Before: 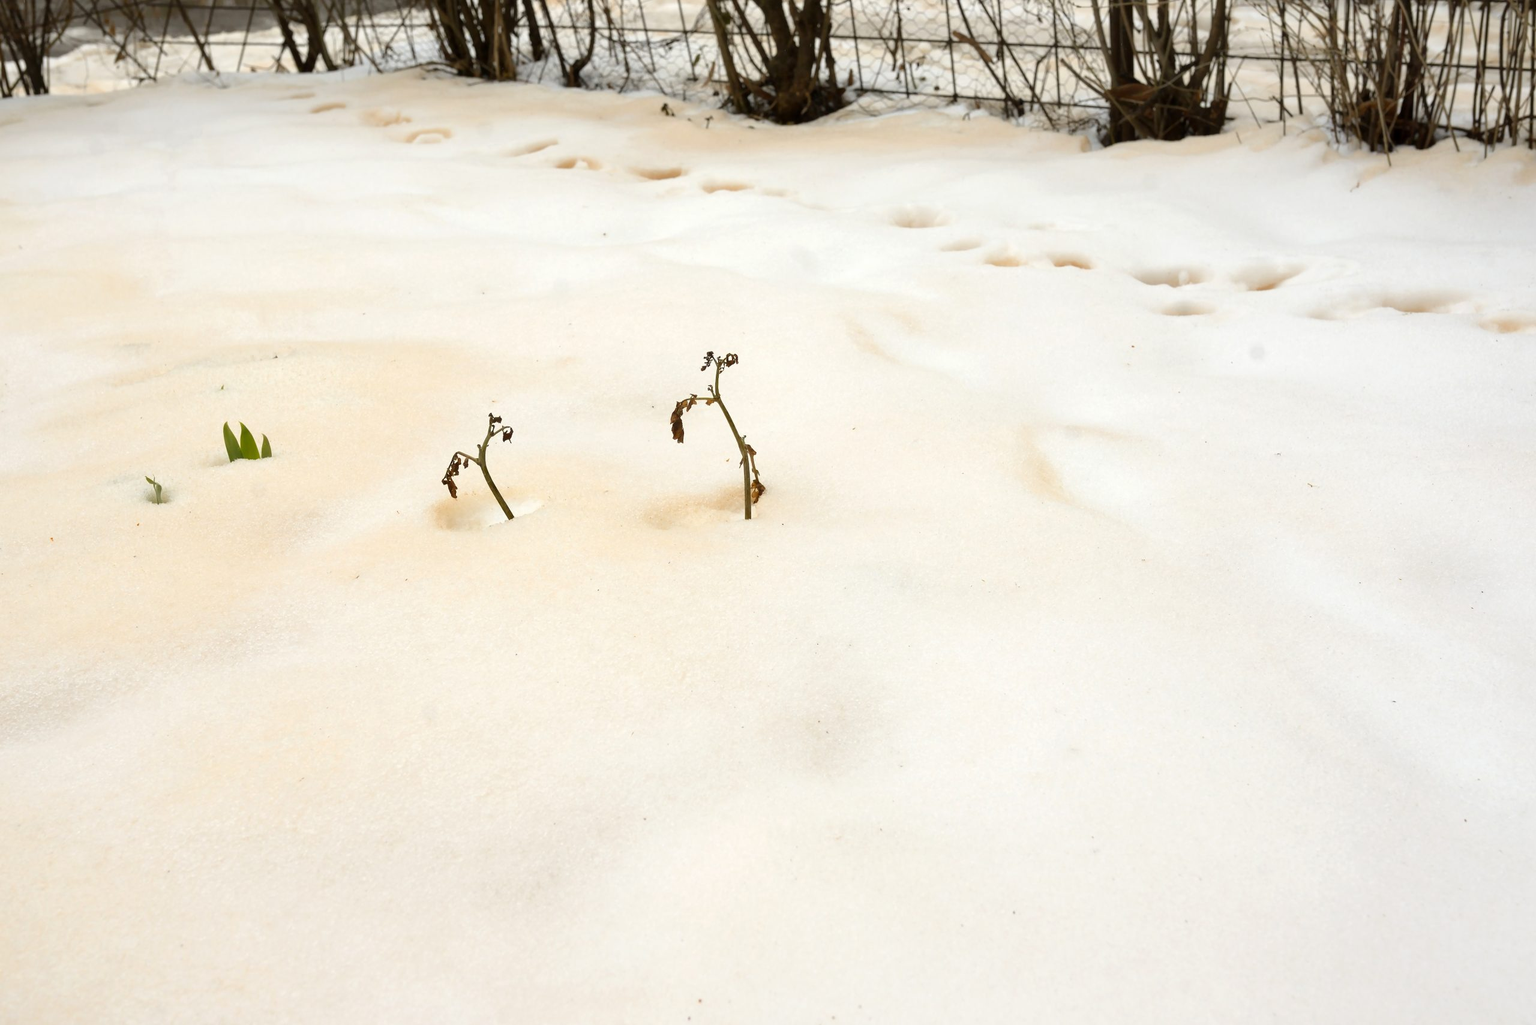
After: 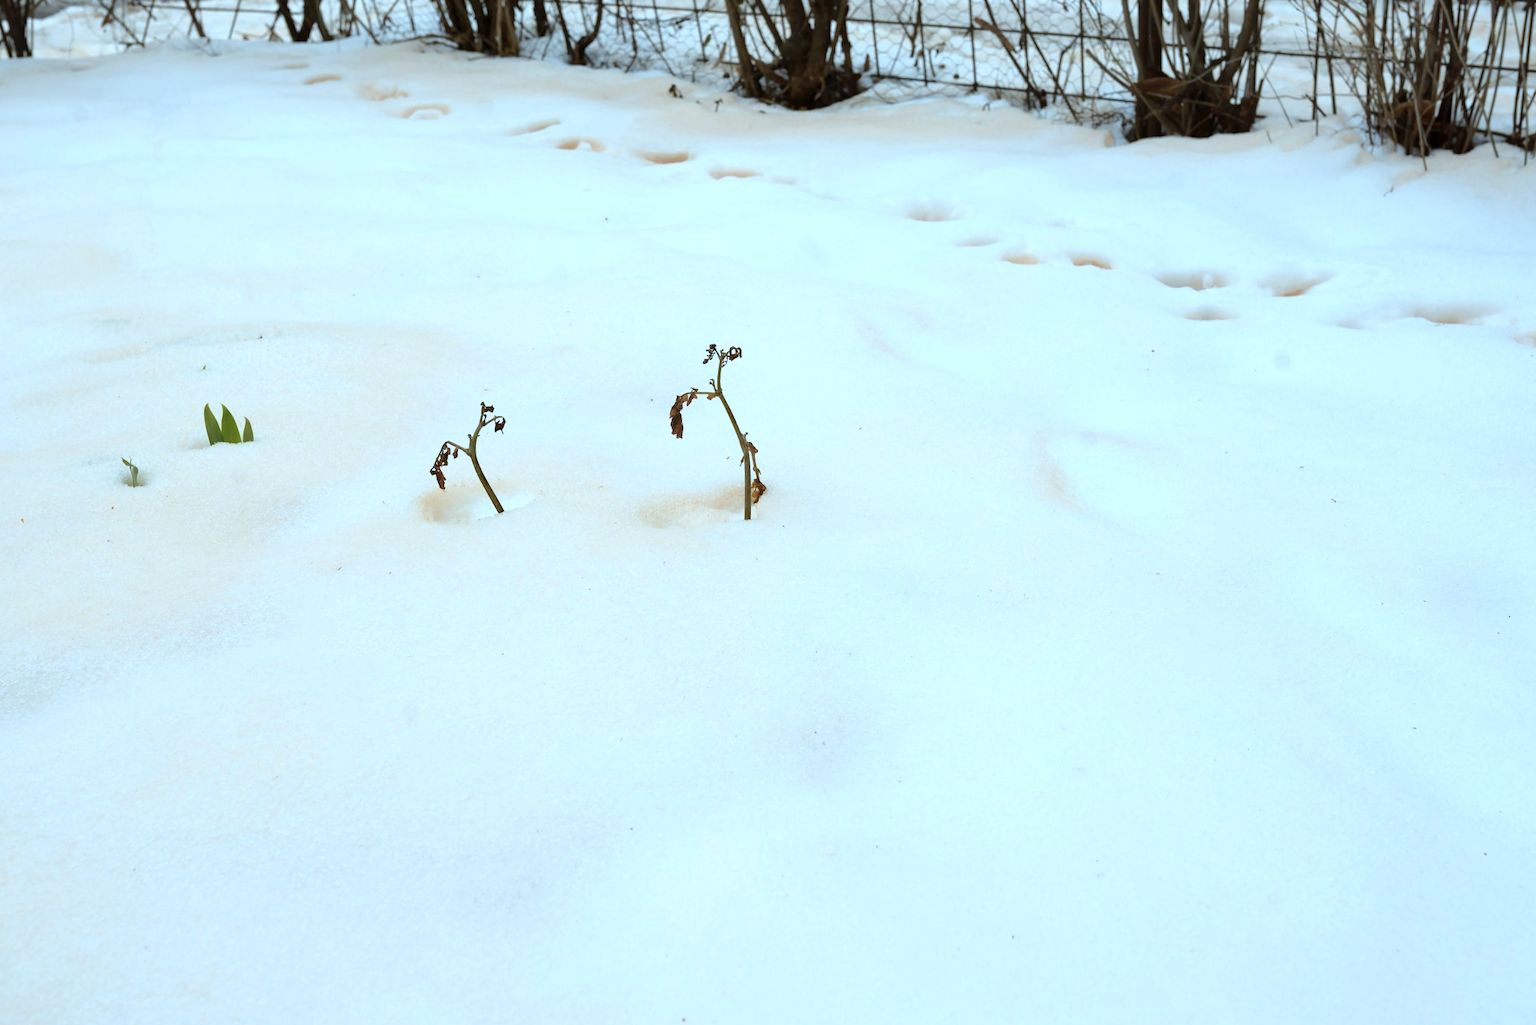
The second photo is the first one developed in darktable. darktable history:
crop and rotate: angle -1.58°
tone curve: curves: ch0 [(0, 0) (0.003, 0.003) (0.011, 0.011) (0.025, 0.025) (0.044, 0.044) (0.069, 0.069) (0.1, 0.099) (0.136, 0.135) (0.177, 0.177) (0.224, 0.224) (0.277, 0.276) (0.335, 0.334) (0.399, 0.398) (0.468, 0.467) (0.543, 0.547) (0.623, 0.626) (0.709, 0.712) (0.801, 0.802) (0.898, 0.898) (1, 1)], preserve colors none
color correction: highlights a* -9.87, highlights b* -21.31
